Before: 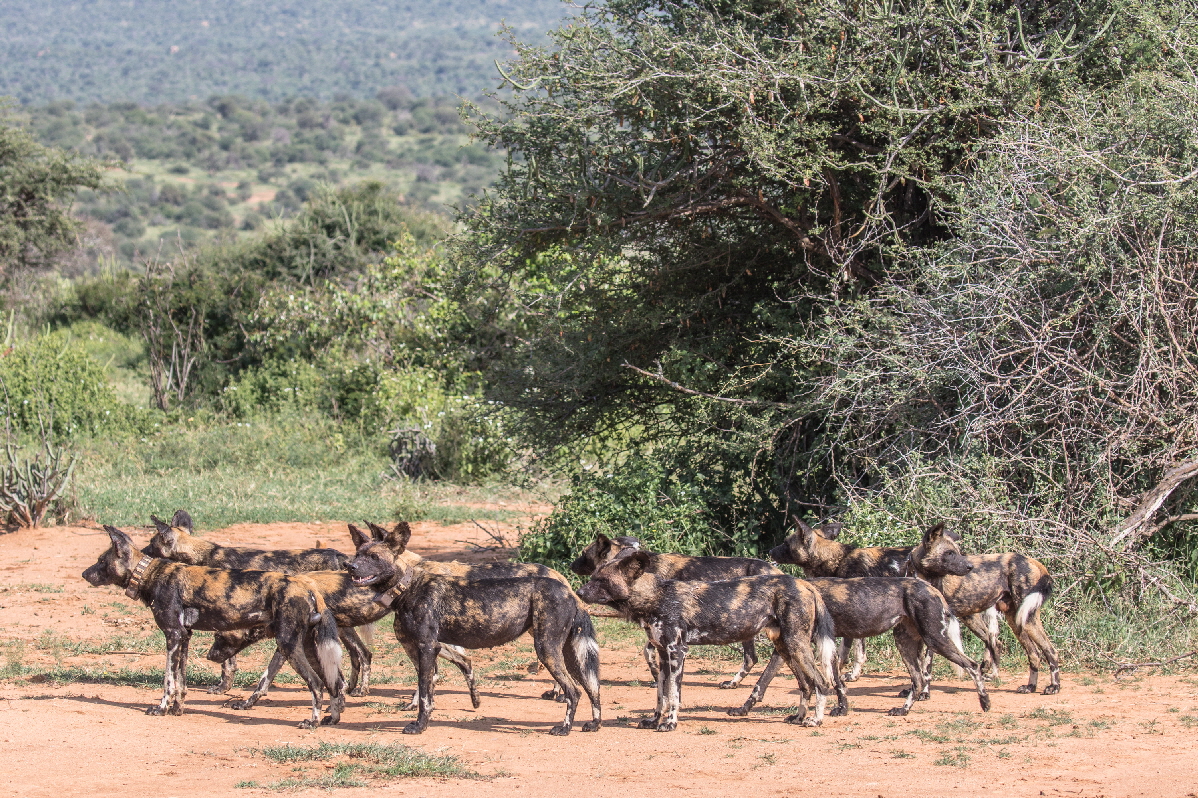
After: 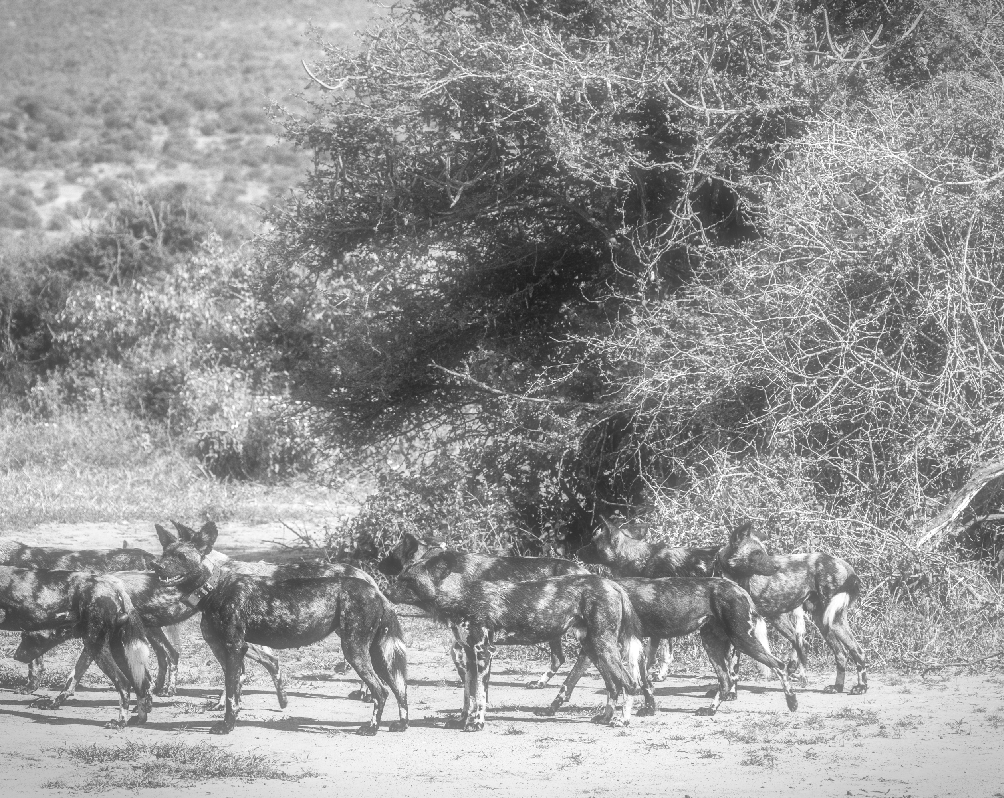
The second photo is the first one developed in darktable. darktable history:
grain: coarseness 0.09 ISO
soften: size 60.24%, saturation 65.46%, brightness 0.506 EV, mix 25.7%
monochrome: a 14.95, b -89.96
exposure: black level correction 0, exposure 0.7 EV, compensate exposure bias true, compensate highlight preservation false
white balance: emerald 1
crop: left 16.145%
vignetting: fall-off start 100%, brightness -0.406, saturation -0.3, width/height ratio 1.324, dithering 8-bit output, unbound false
shadows and highlights: radius 133.83, soften with gaussian
